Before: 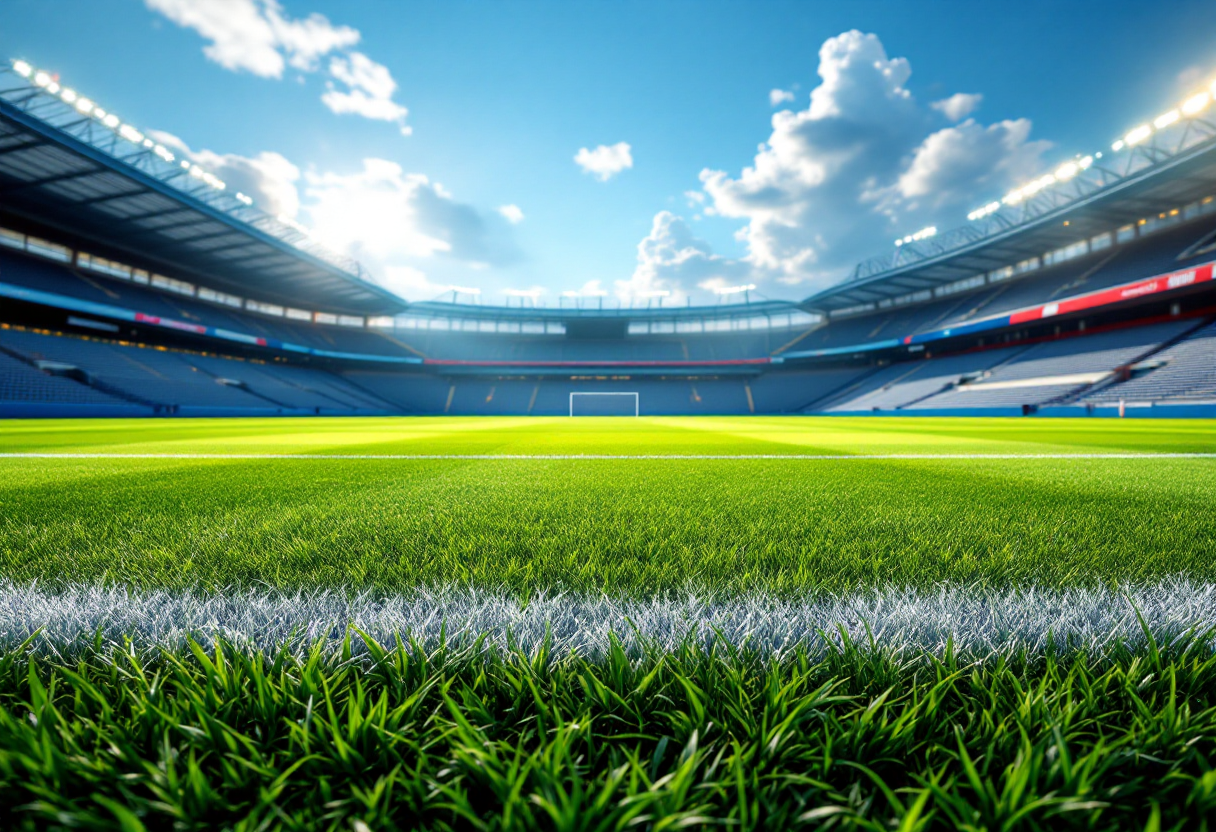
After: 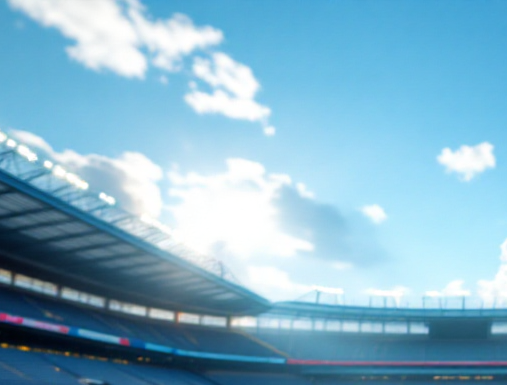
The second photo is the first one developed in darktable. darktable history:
crop and rotate: left 11.271%, top 0.091%, right 46.996%, bottom 53.628%
